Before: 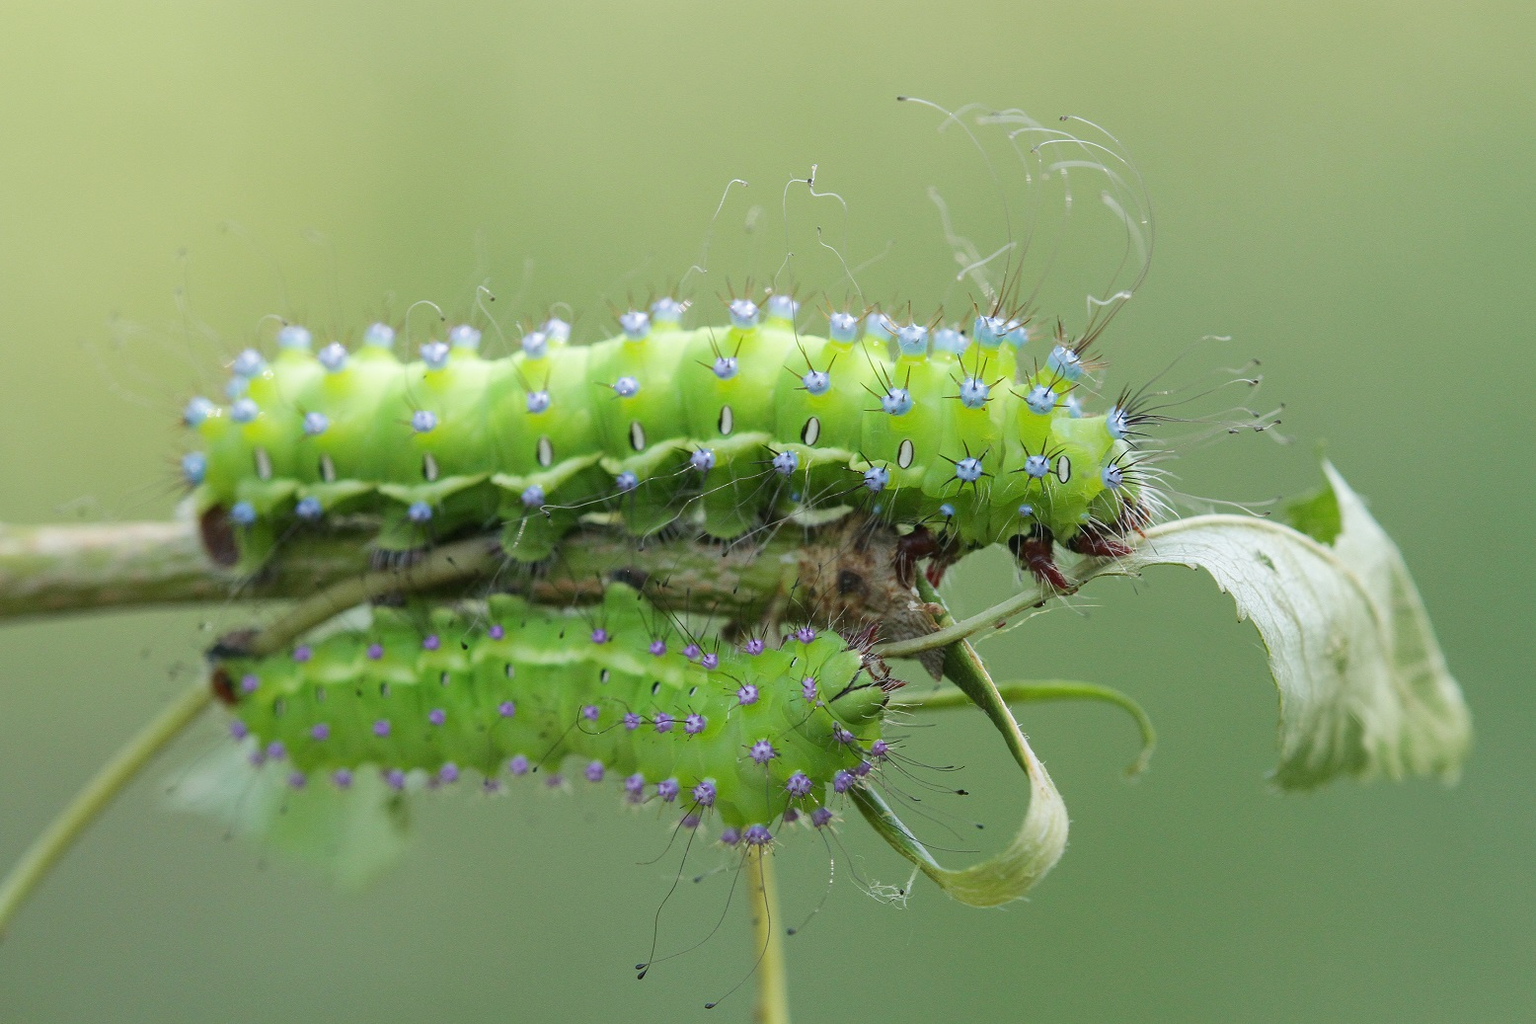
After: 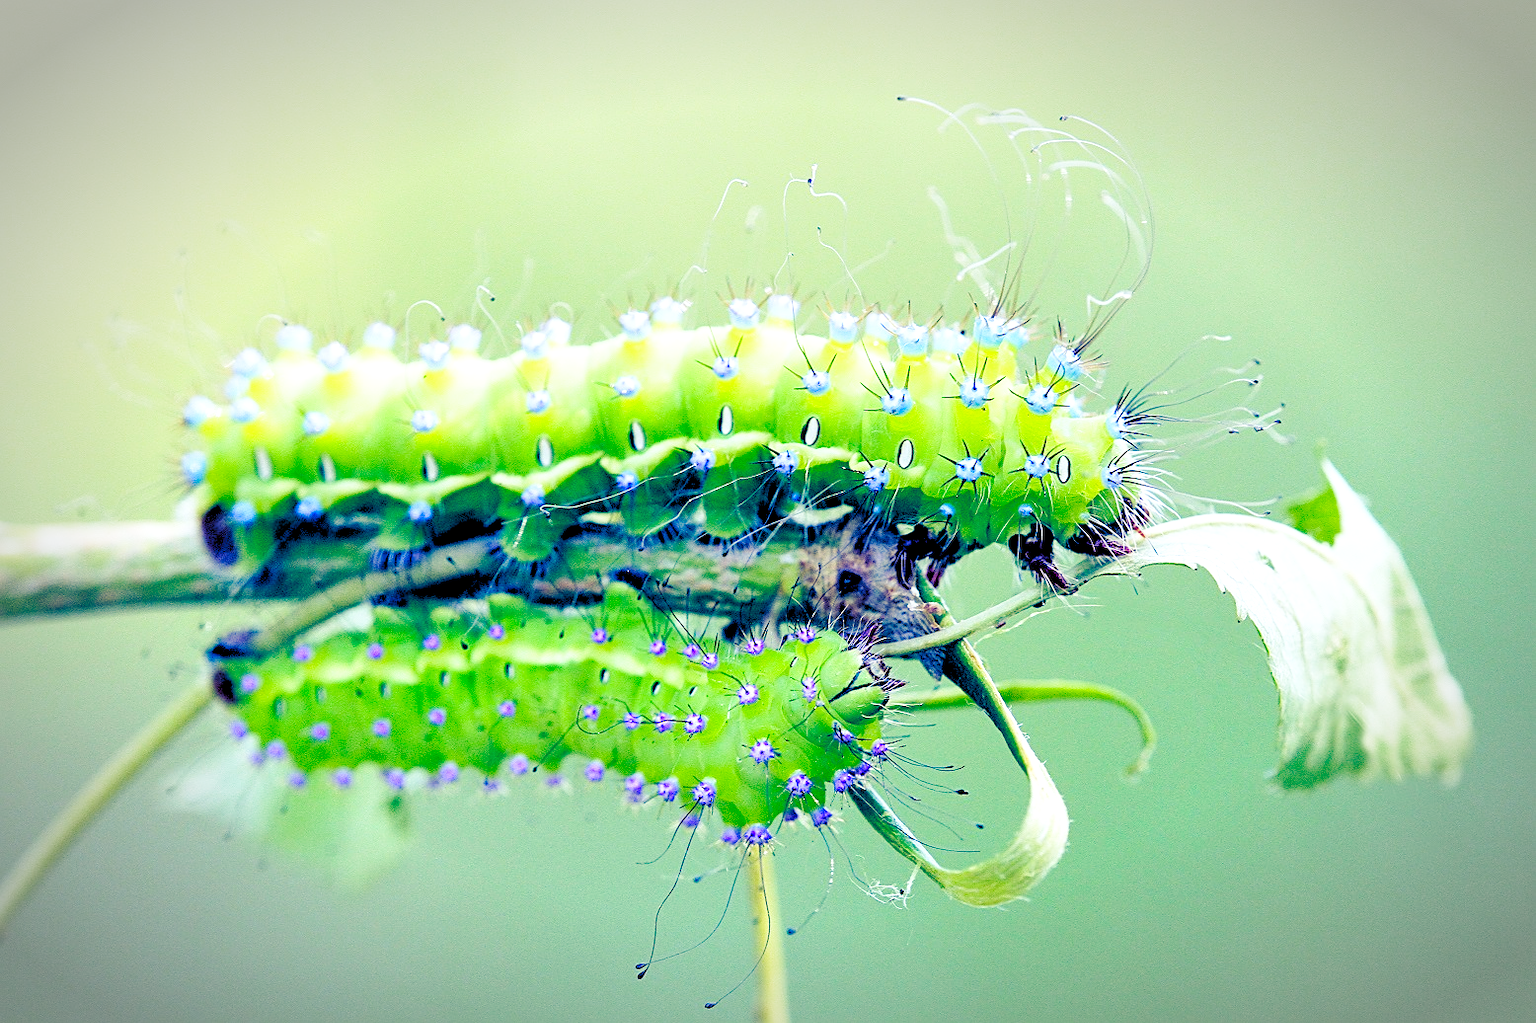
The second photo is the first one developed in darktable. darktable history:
base curve: curves: ch0 [(0, 0) (0.028, 0.03) (0.121, 0.232) (0.46, 0.748) (0.859, 0.968) (1, 1)], preserve colors none
local contrast: mode bilateral grid, contrast 20, coarseness 50, detail 120%, midtone range 0.2
levels: levels [0.093, 0.434, 0.988]
color balance rgb: shadows lift › luminance -41.13%, shadows lift › chroma 14.13%, shadows lift › hue 260°, power › luminance -3.76%, power › chroma 0.56%, power › hue 40.37°, highlights gain › luminance 16.81%, highlights gain › chroma 2.94%, highlights gain › hue 260°, global offset › luminance -0.29%, global offset › chroma 0.31%, global offset › hue 260°, perceptual saturation grading › global saturation 20%, perceptual saturation grading › highlights -13.92%, perceptual saturation grading › shadows 50%
vignetting: automatic ratio true
sharpen: on, module defaults
